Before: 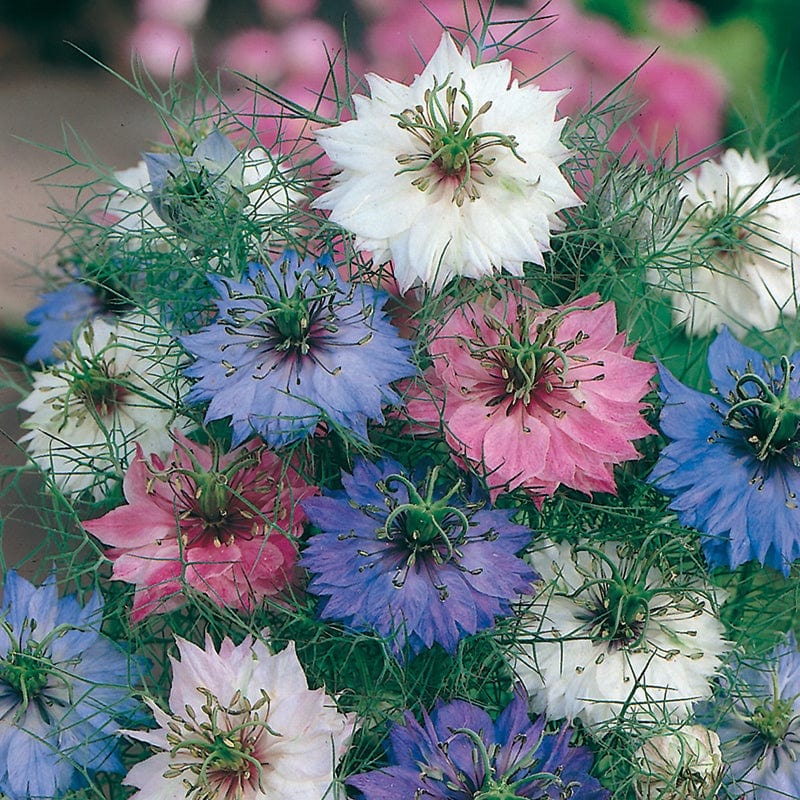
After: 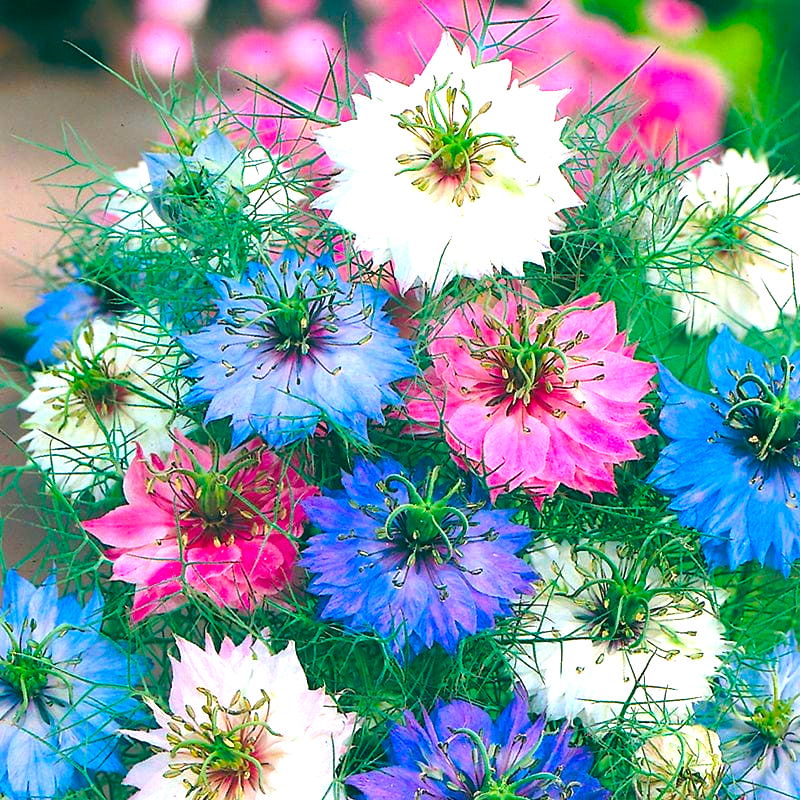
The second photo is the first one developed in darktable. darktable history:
exposure: black level correction 0, exposure 1.021 EV, compensate highlight preservation false
color balance rgb: power › chroma 0.262%, power › hue 60.77°, linear chroma grading › global chroma 42.402%, perceptual saturation grading › global saturation 25.754%, global vibrance 20%
